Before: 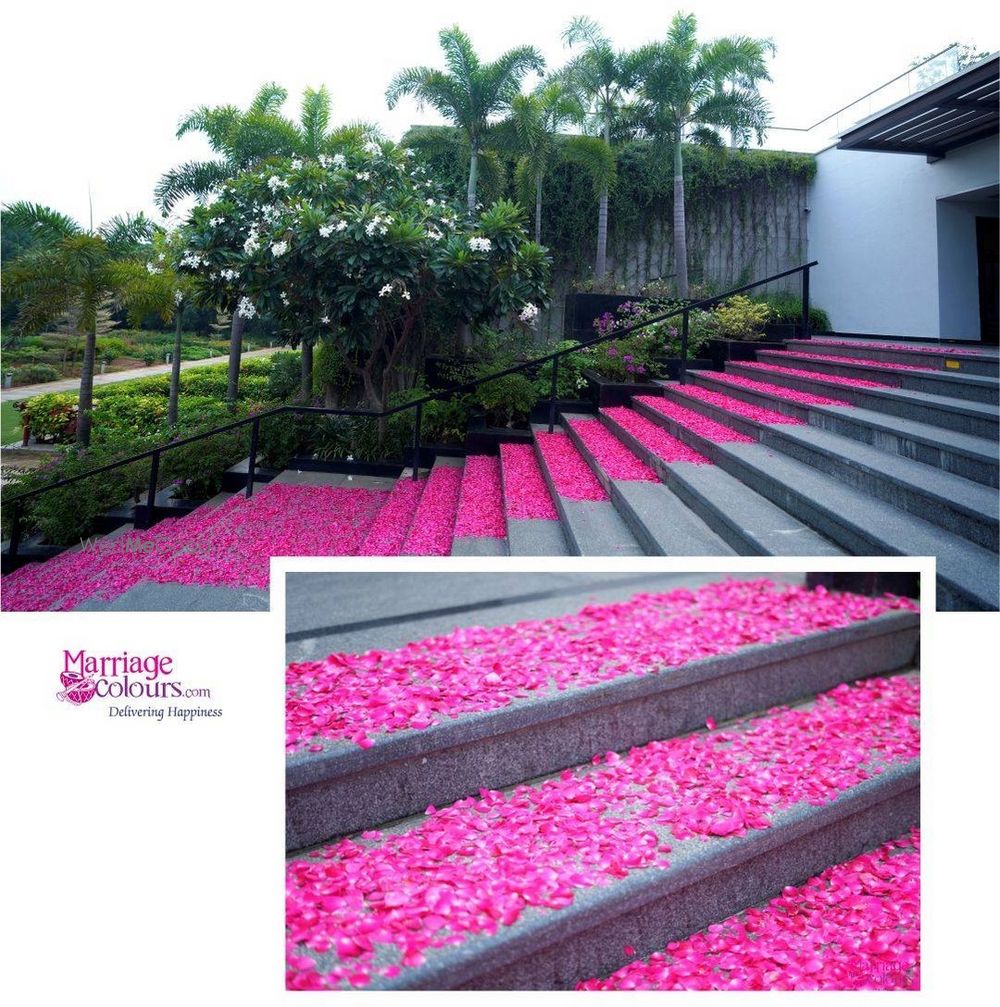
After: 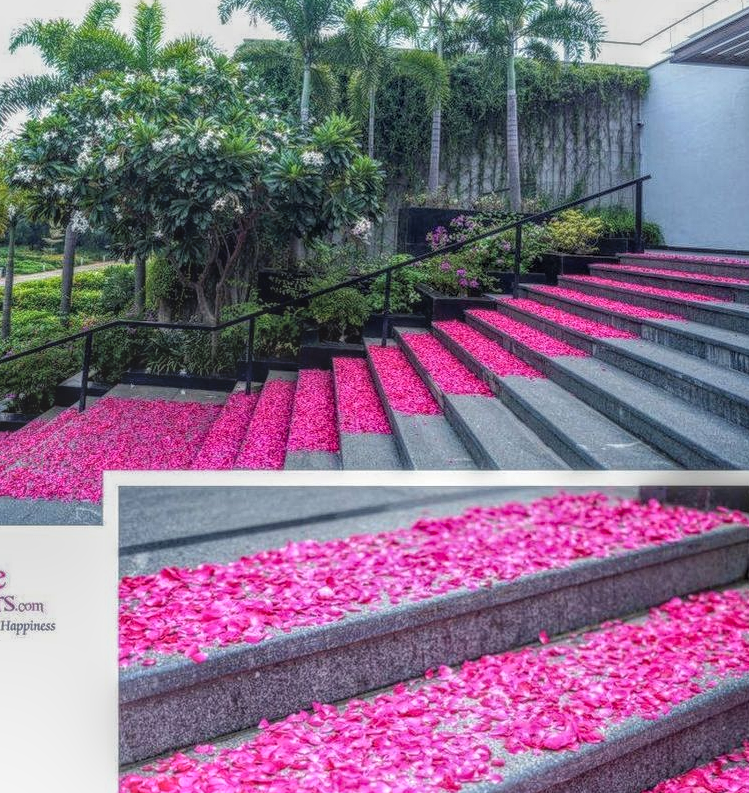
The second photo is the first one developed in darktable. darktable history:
crop: left 16.717%, top 8.558%, right 8.378%, bottom 12.624%
local contrast: highlights 3%, shadows 2%, detail 199%, midtone range 0.244
